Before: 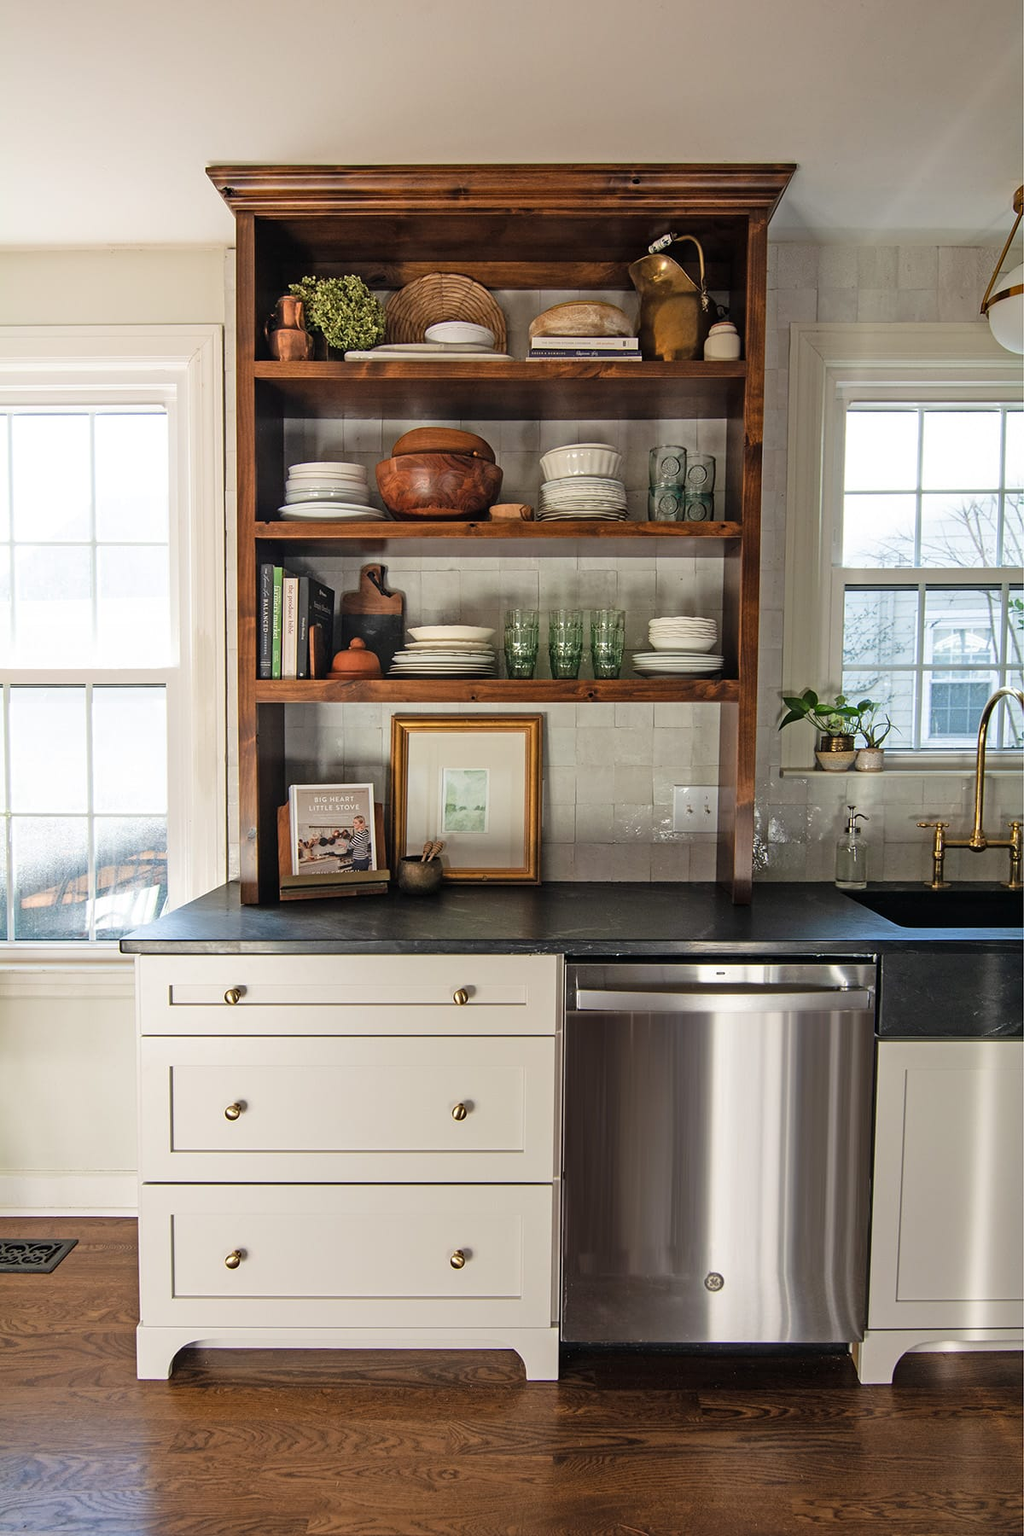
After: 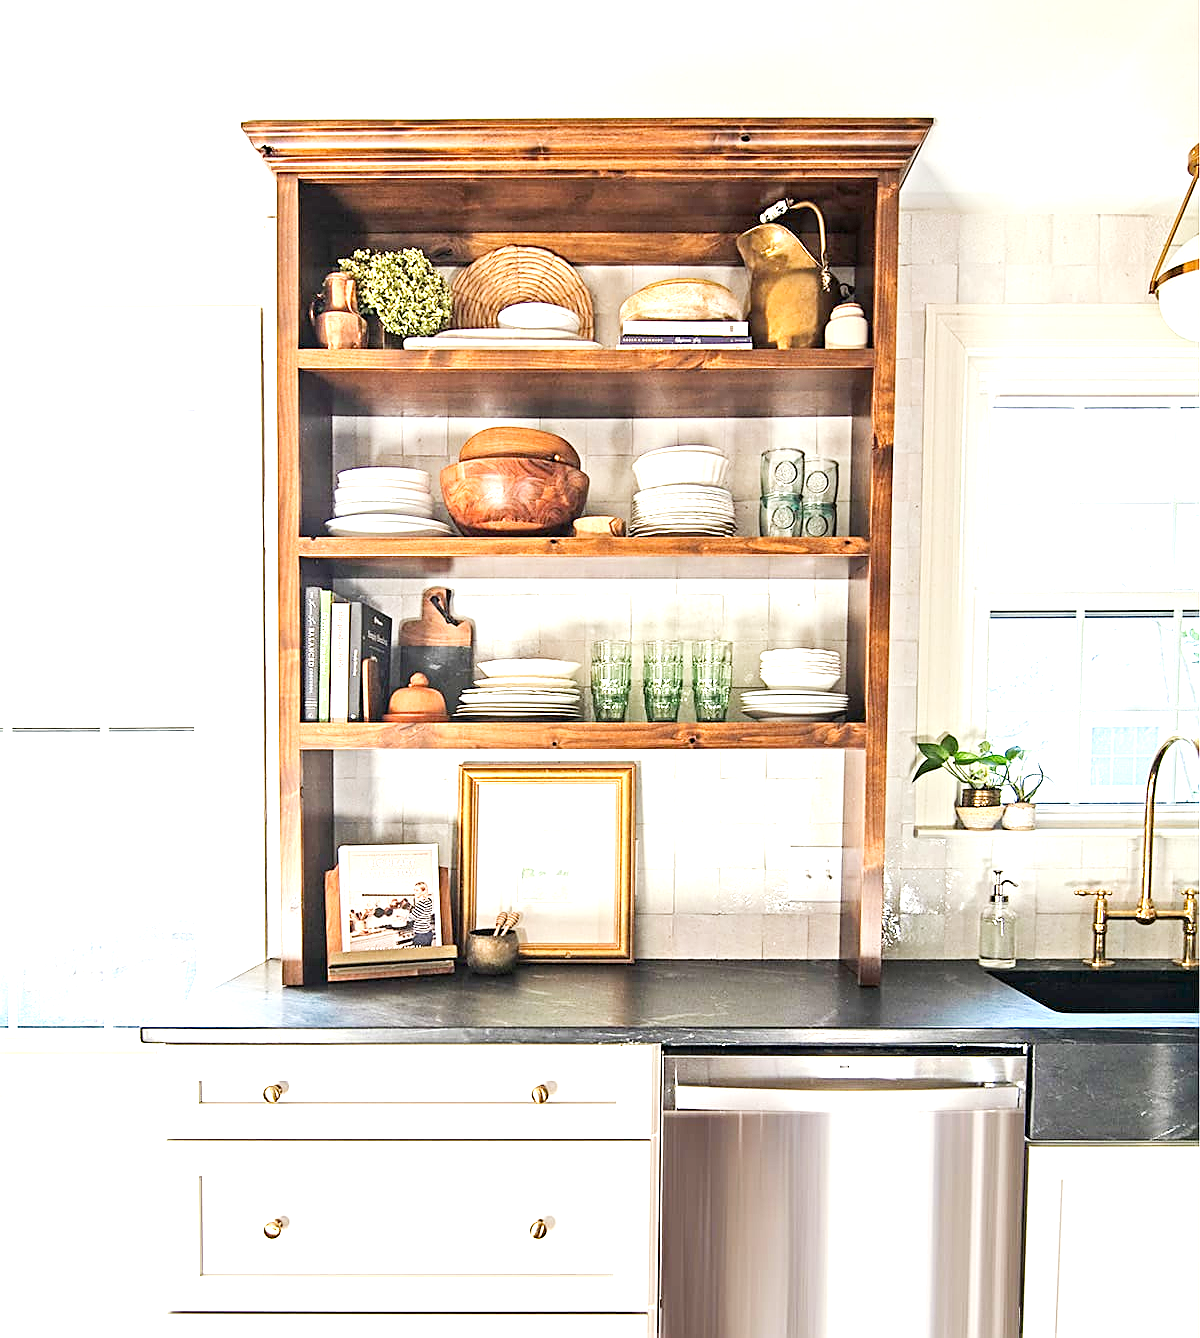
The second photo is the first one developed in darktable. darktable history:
tone curve: curves: ch0 [(0, 0) (0.004, 0.001) (0.133, 0.151) (0.325, 0.399) (0.475, 0.579) (0.832, 0.902) (1, 1)], preserve colors none
crop: top 4.162%, bottom 21.501%
exposure: exposure 1.991 EV, compensate exposure bias true, compensate highlight preservation false
sharpen: on, module defaults
